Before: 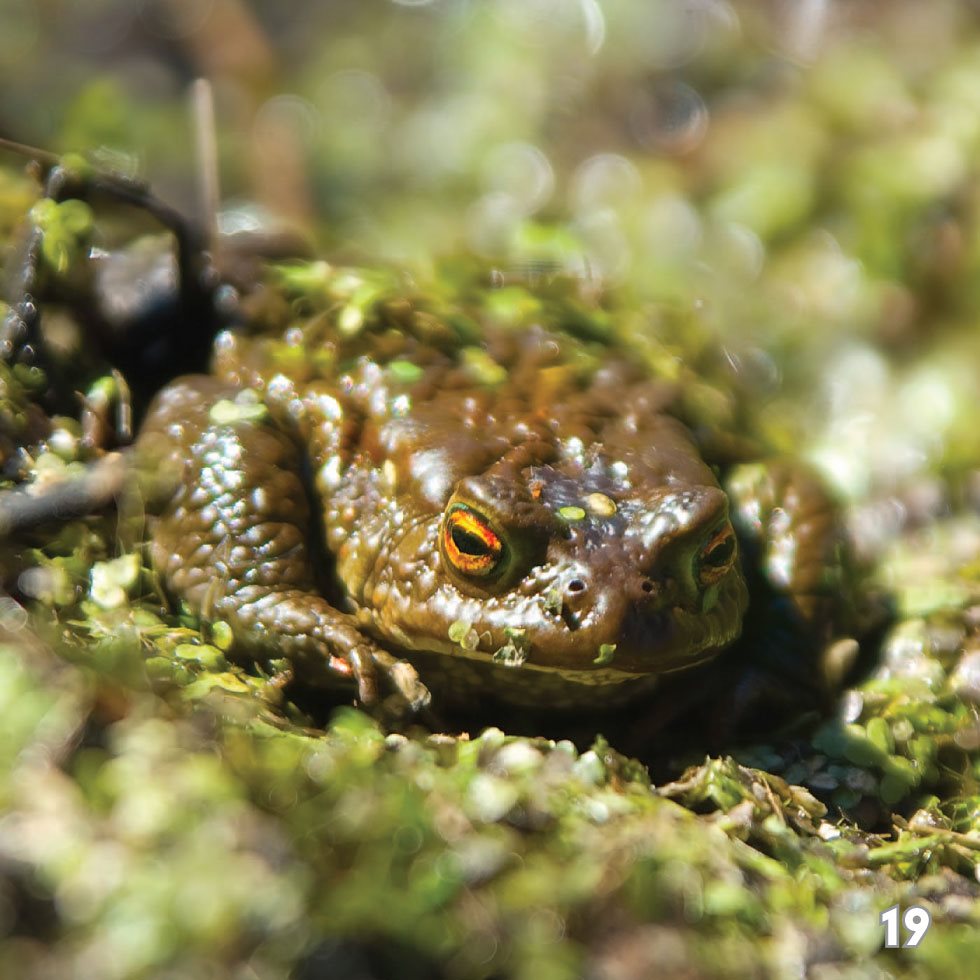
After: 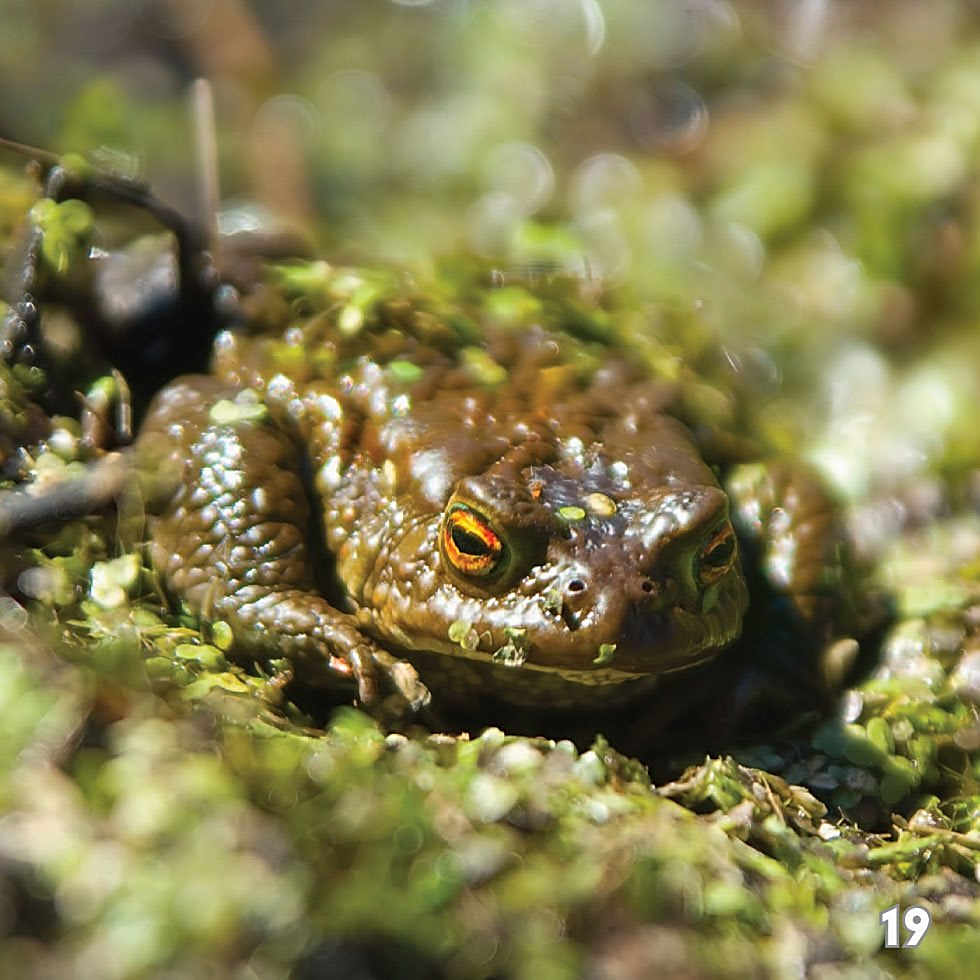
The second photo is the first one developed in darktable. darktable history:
shadows and highlights: shadows 43.71, white point adjustment -1.46, soften with gaussian
sharpen: on, module defaults
